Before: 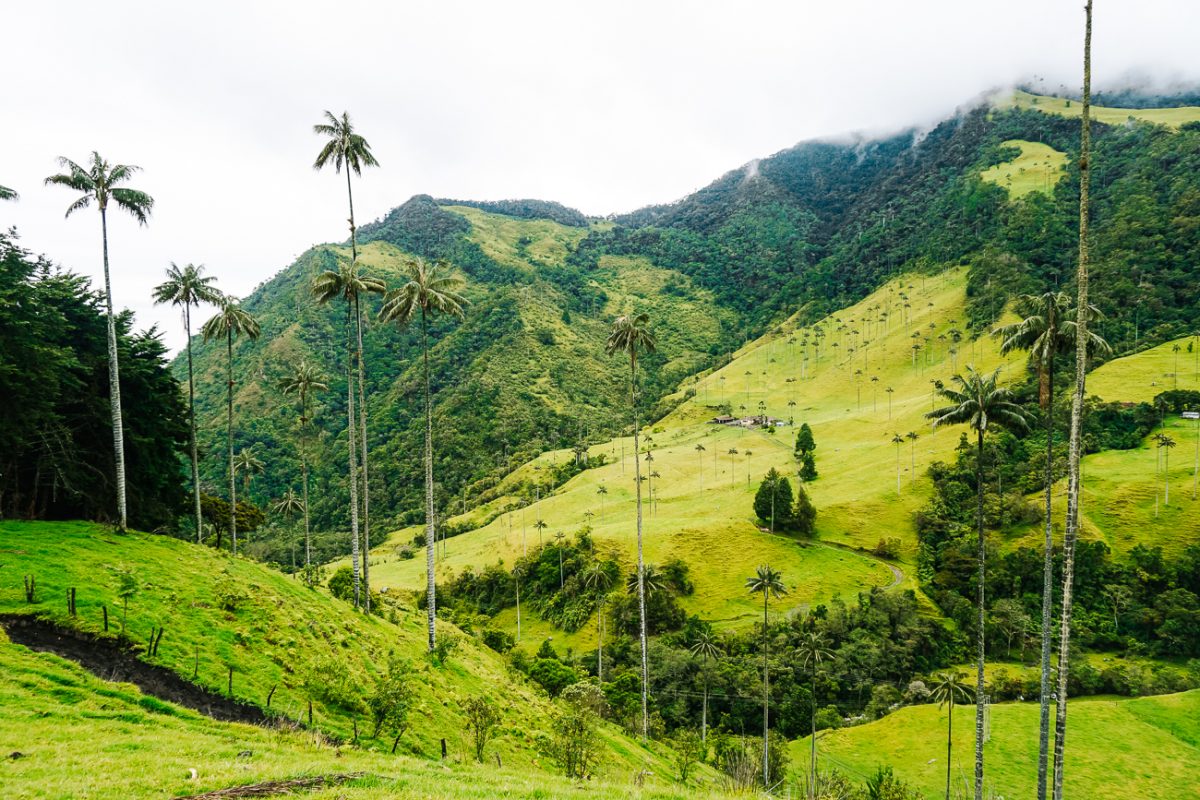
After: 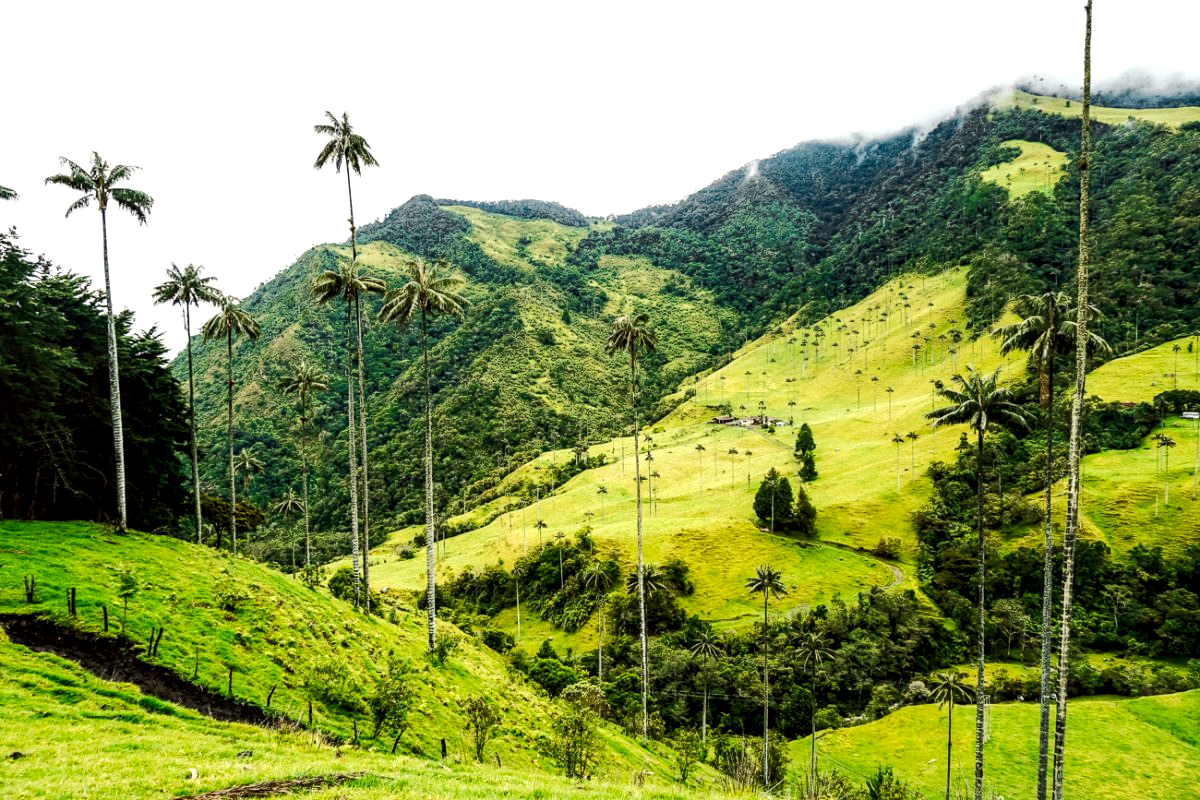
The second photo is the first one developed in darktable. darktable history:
local contrast: highlights 26%, shadows 76%, midtone range 0.749
tone equalizer: -8 EV -0.412 EV, -7 EV -0.412 EV, -6 EV -0.35 EV, -5 EV -0.239 EV, -3 EV 0.245 EV, -2 EV 0.322 EV, -1 EV 0.382 EV, +0 EV 0.396 EV, edges refinement/feathering 500, mask exposure compensation -1.57 EV, preserve details no
color correction: highlights a* -1.09, highlights b* 4.55, shadows a* 3.64
